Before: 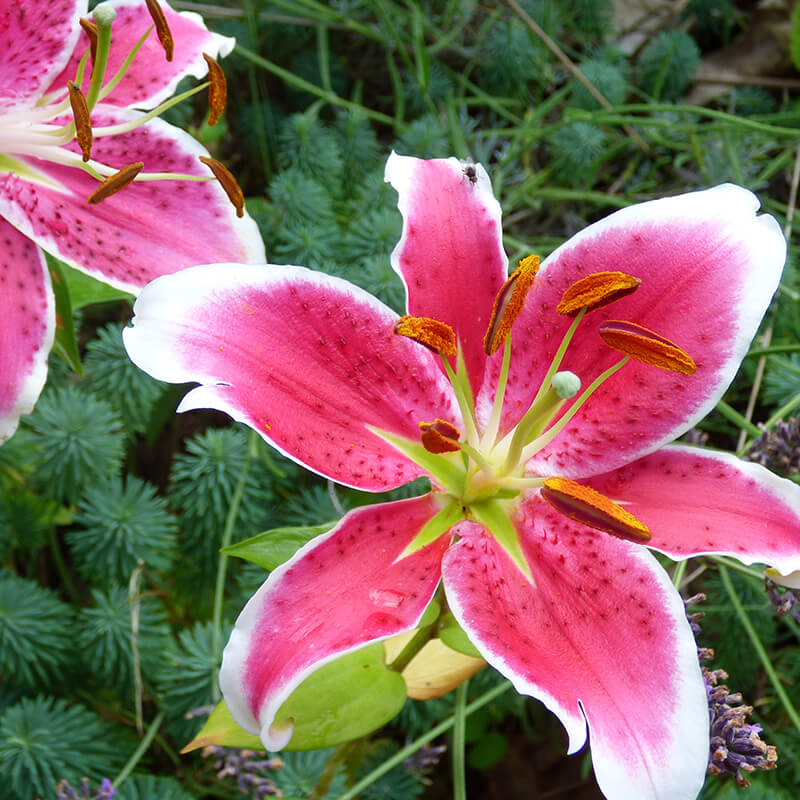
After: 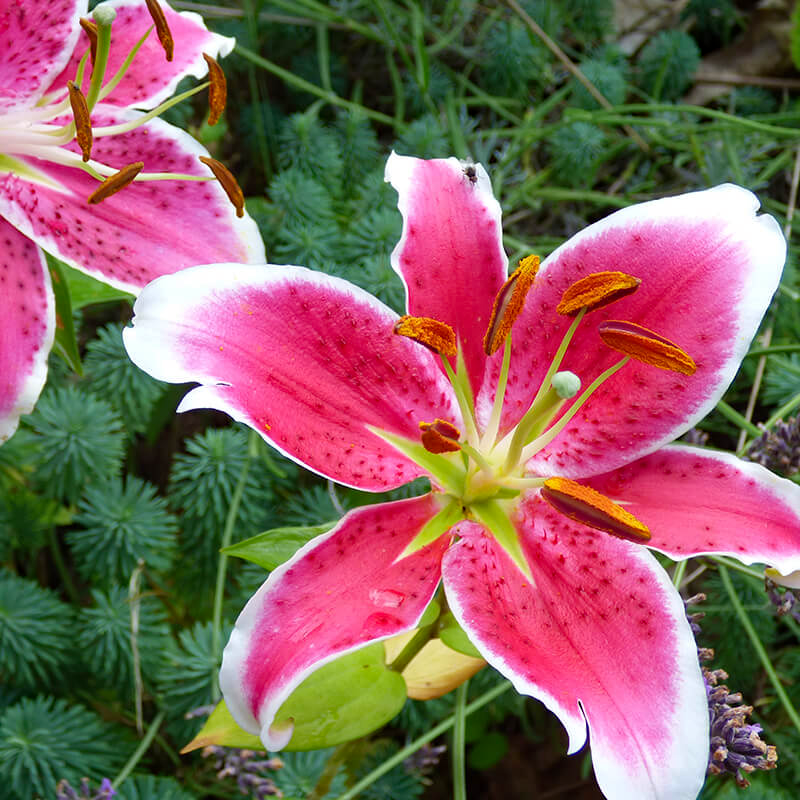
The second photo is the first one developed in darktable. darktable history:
levels: levels [0, 0.499, 1]
haze removal: compatibility mode true, adaptive false
